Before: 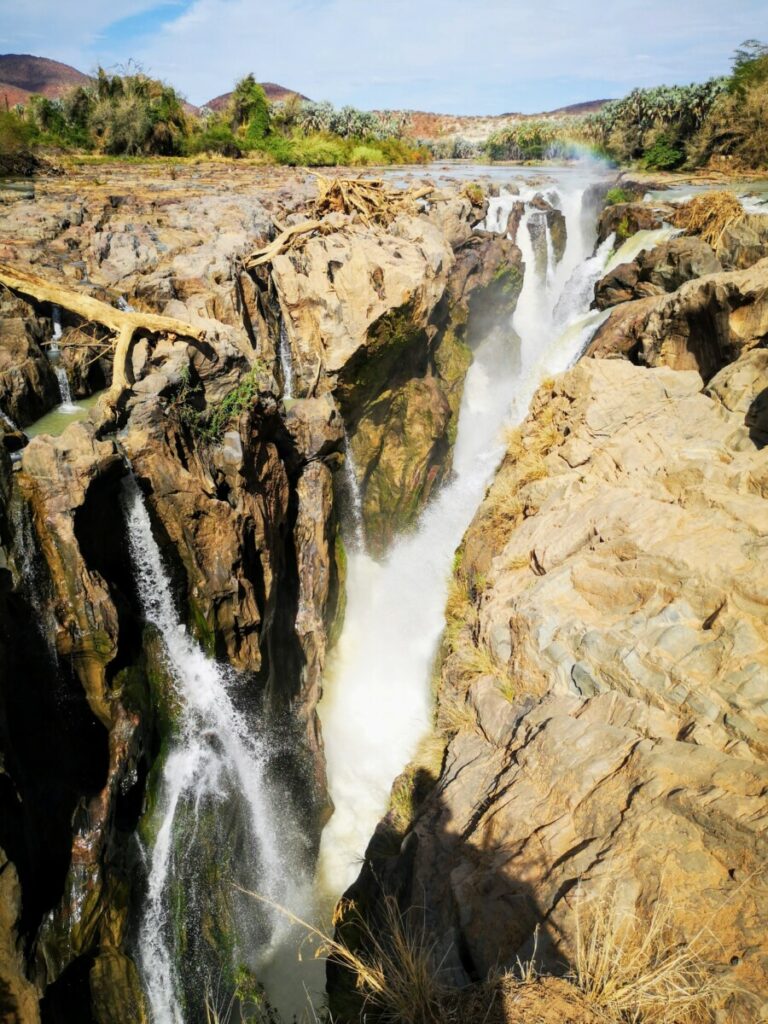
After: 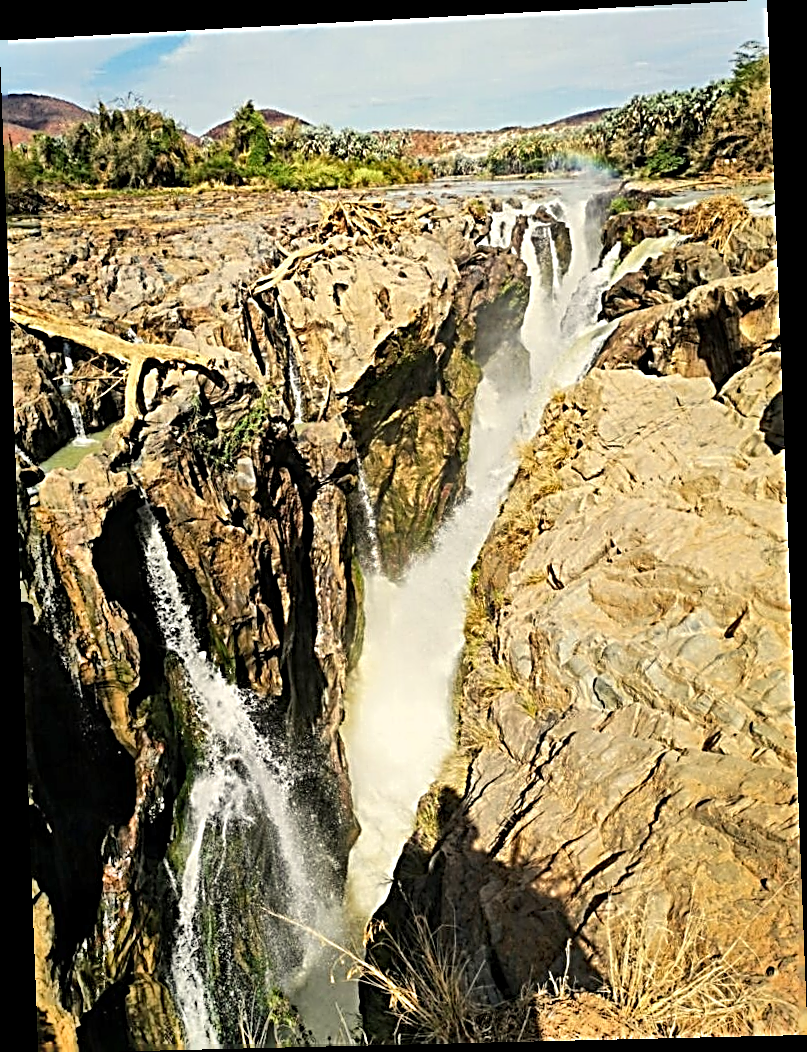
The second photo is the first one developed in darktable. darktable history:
shadows and highlights: shadows 60, soften with gaussian
rotate and perspective: rotation -2.22°, lens shift (horizontal) -0.022, automatic cropping off
white balance: red 1.029, blue 0.92
sharpen: radius 3.158, amount 1.731
